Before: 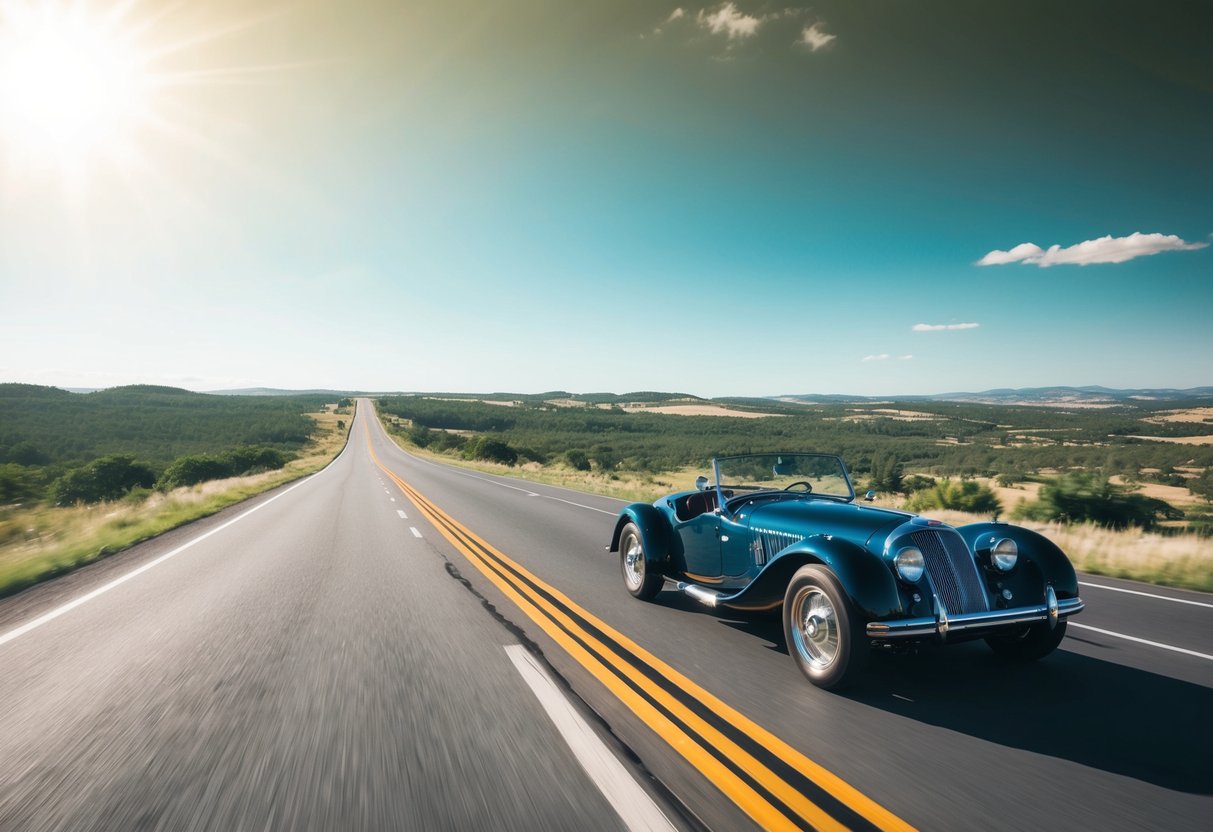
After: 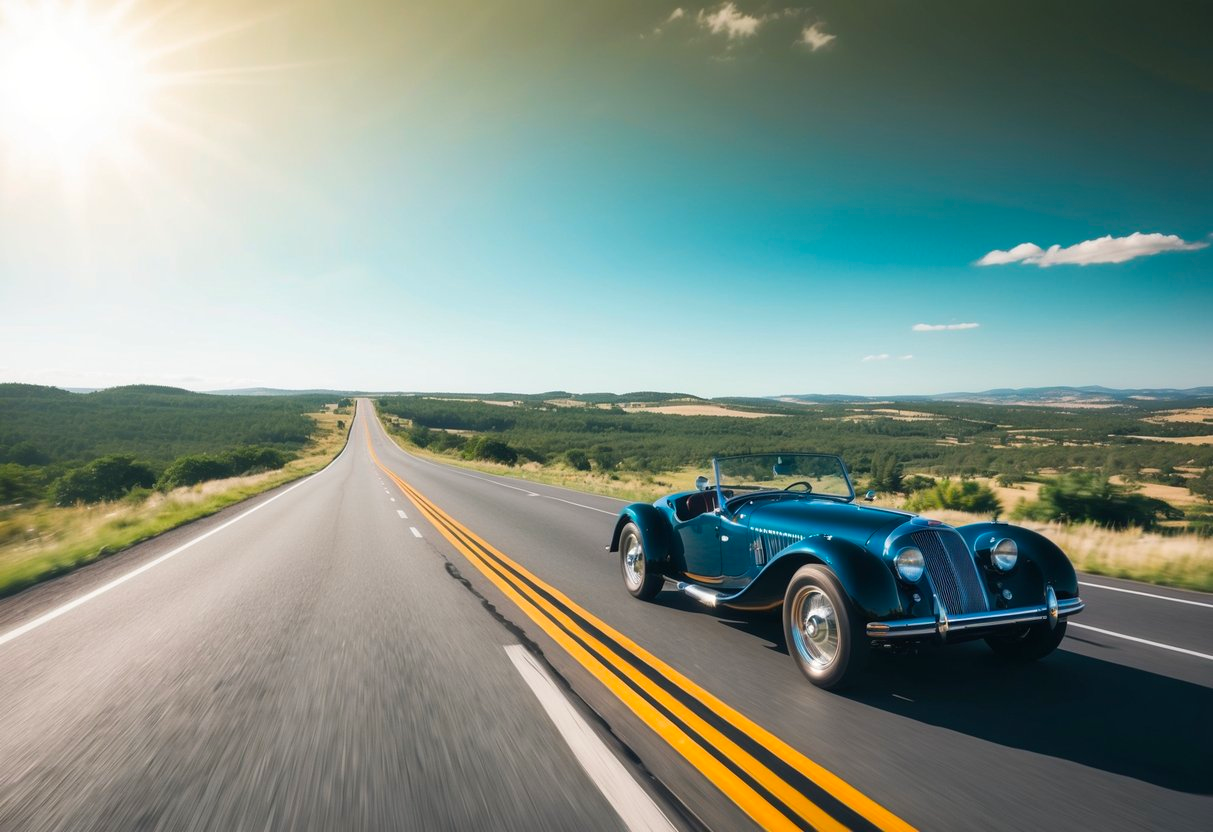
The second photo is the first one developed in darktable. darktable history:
color balance: output saturation 110%
contrast brightness saturation: saturation 0.1
